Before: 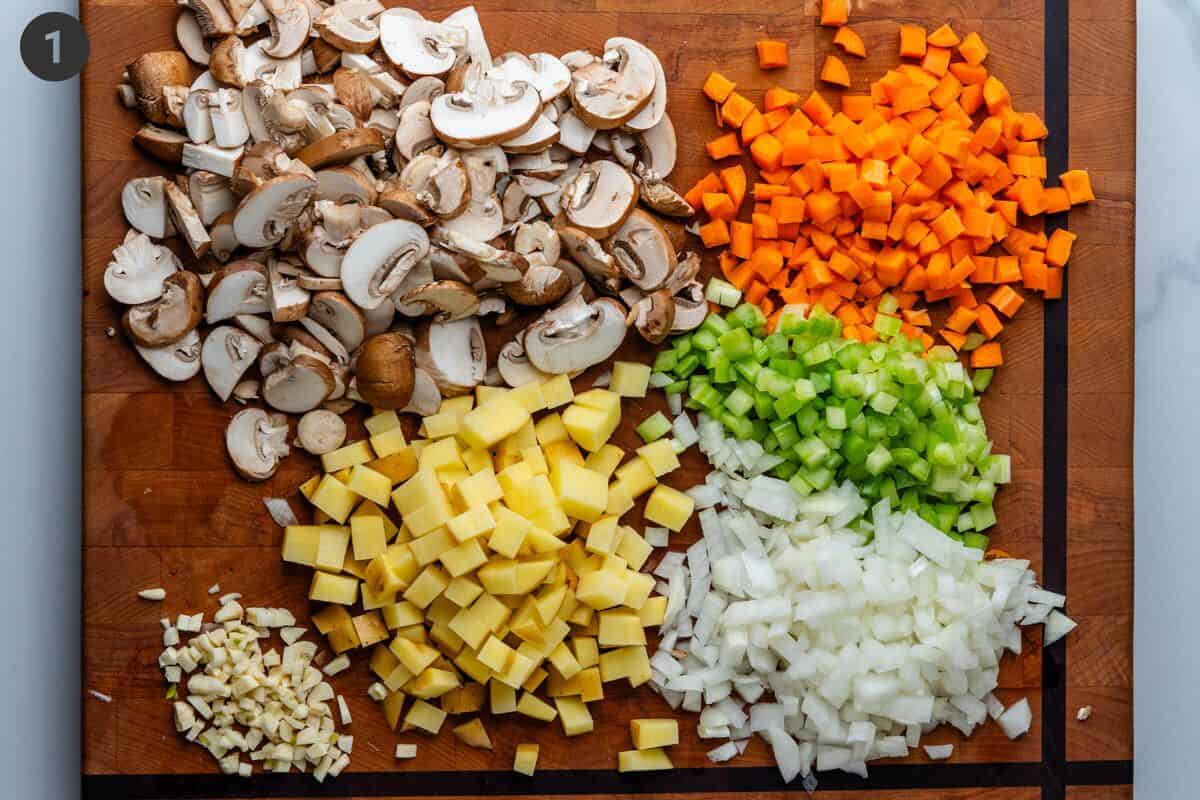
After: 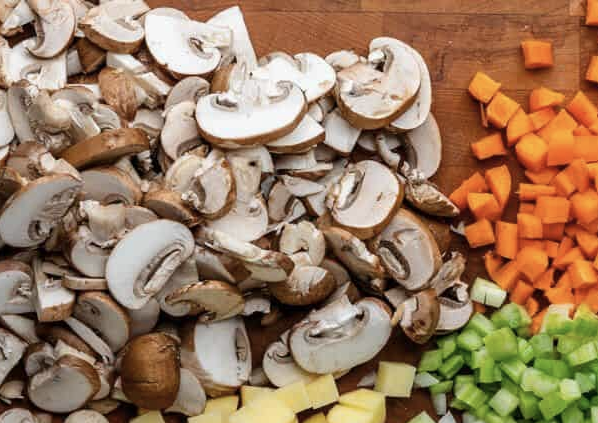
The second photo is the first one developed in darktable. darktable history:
crop: left 19.636%, right 30.502%, bottom 47.038%
base curve: preserve colors none
contrast brightness saturation: contrast 0.057, brightness -0.008, saturation -0.223
